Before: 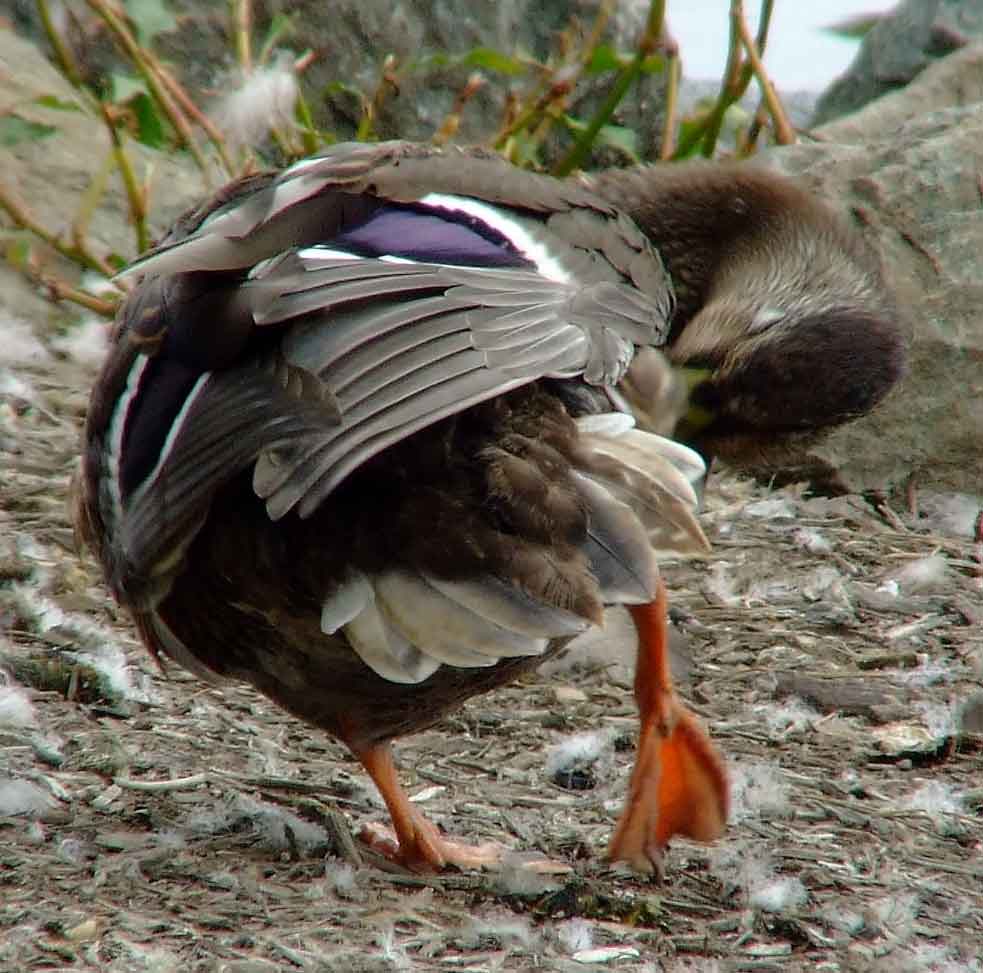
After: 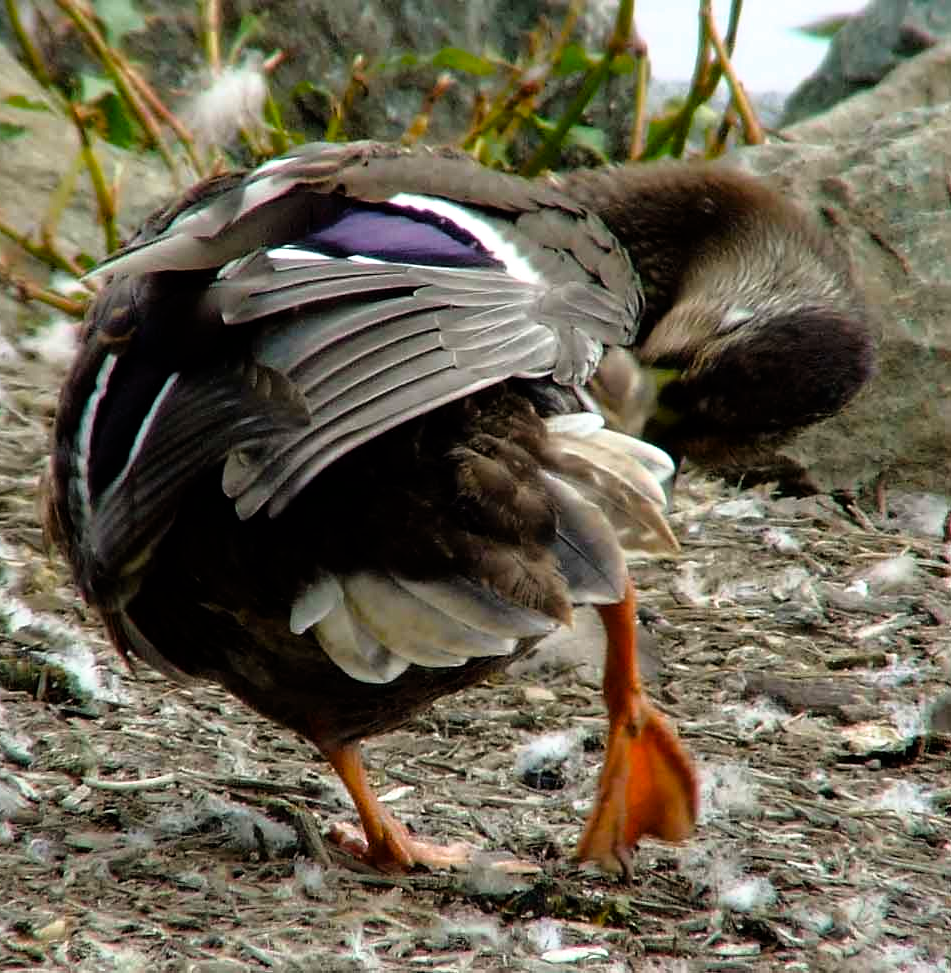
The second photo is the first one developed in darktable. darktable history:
crop and rotate: left 3.238%
filmic rgb: white relative exposure 2.34 EV, hardness 6.59
color balance rgb: perceptual saturation grading › global saturation 20%, global vibrance 20%
